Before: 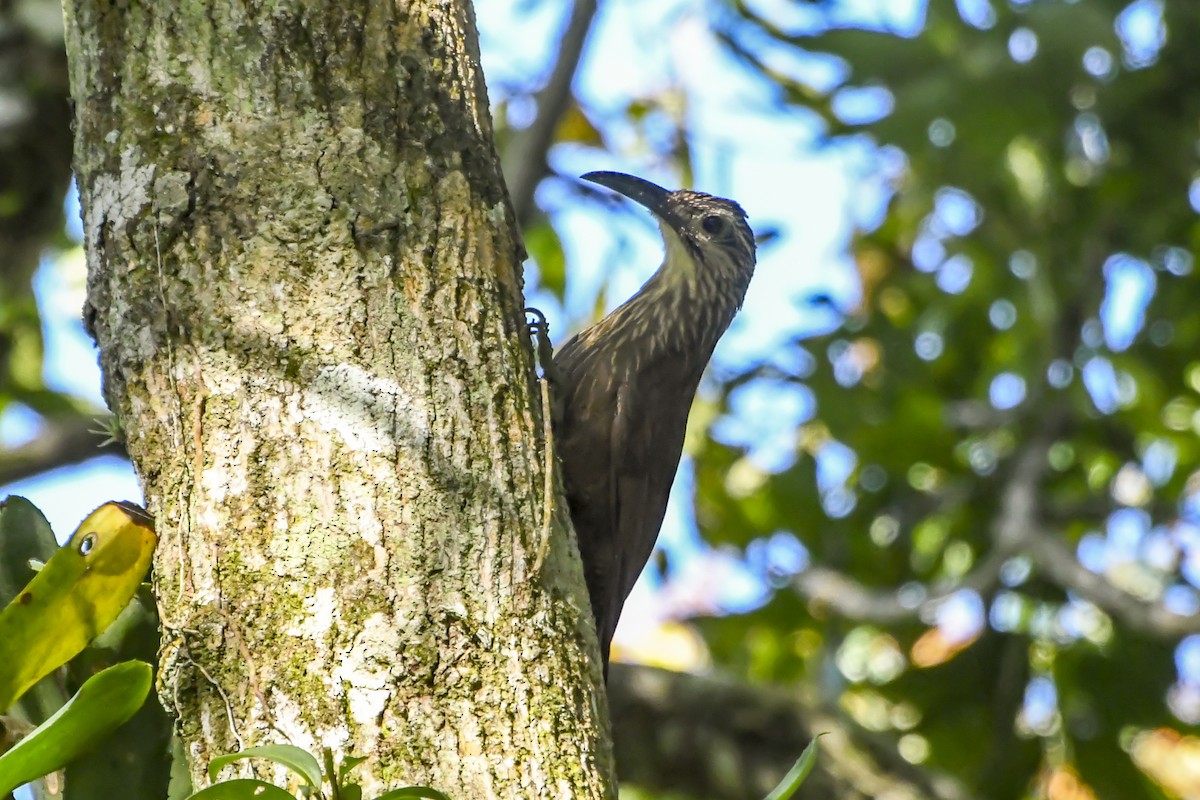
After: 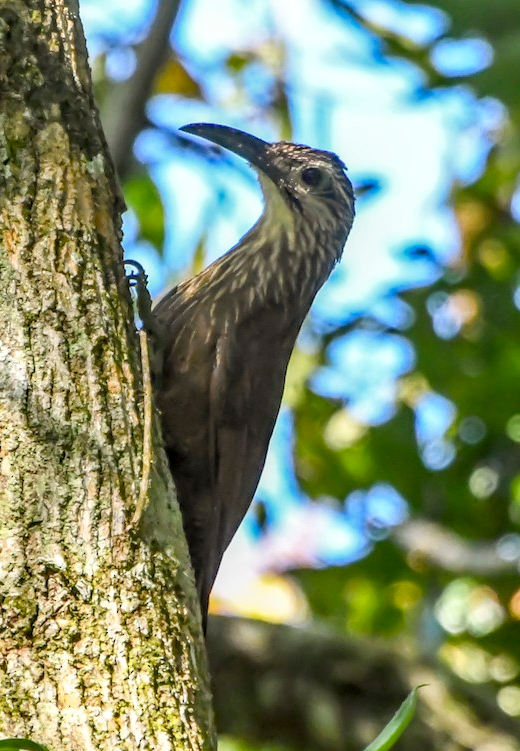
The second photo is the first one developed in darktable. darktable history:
local contrast: on, module defaults
crop: left 33.452%, top 6.025%, right 23.155%
